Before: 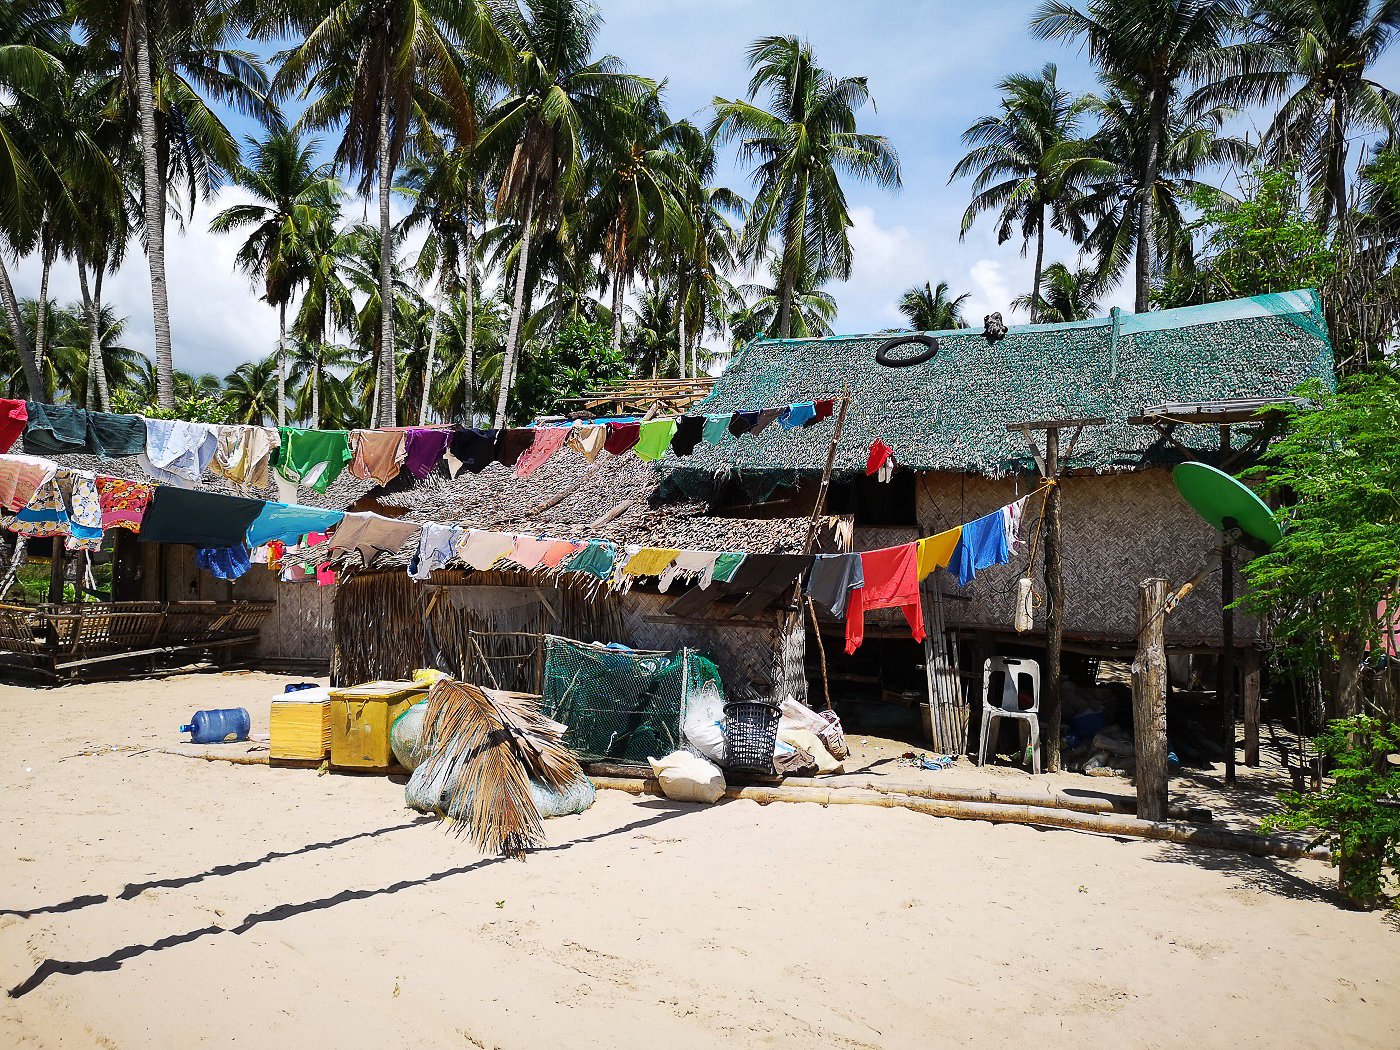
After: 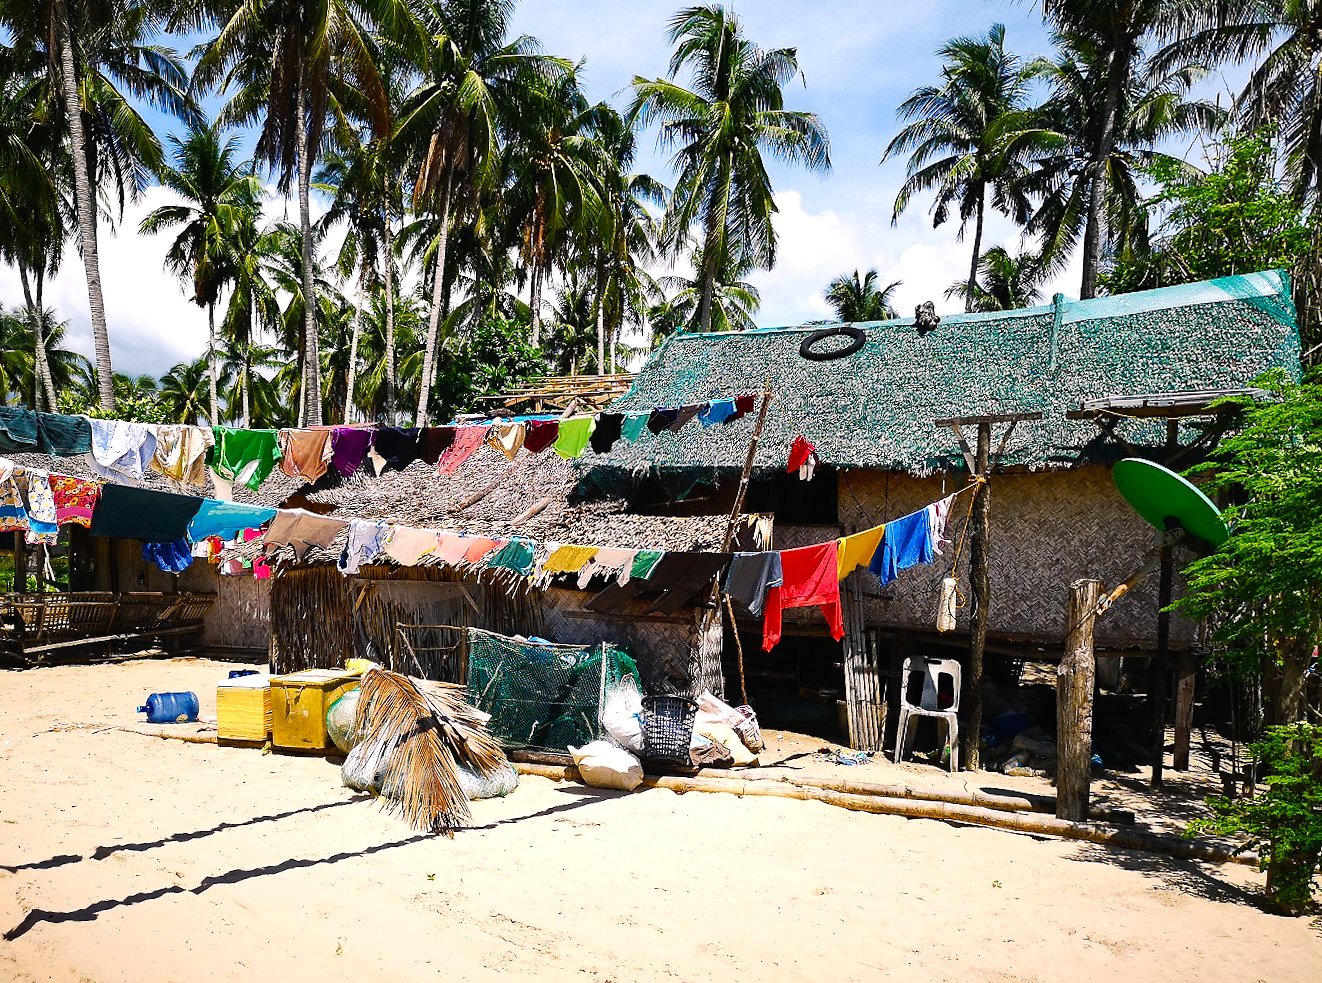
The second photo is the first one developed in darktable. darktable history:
color balance rgb: shadows lift › chroma 1%, shadows lift › hue 217.2°, power › hue 310.8°, highlights gain › chroma 2%, highlights gain › hue 44.4°, global offset › luminance 0.25%, global offset › hue 171.6°, perceptual saturation grading › global saturation 14.09%, perceptual saturation grading › highlights -30%, perceptual saturation grading › shadows 50.67%, global vibrance 25%, contrast 20%
grain: coarseness 0.09 ISO, strength 10%
rotate and perspective: rotation 0.062°, lens shift (vertical) 0.115, lens shift (horizontal) -0.133, crop left 0.047, crop right 0.94, crop top 0.061, crop bottom 0.94
haze removal: compatibility mode true, adaptive false
